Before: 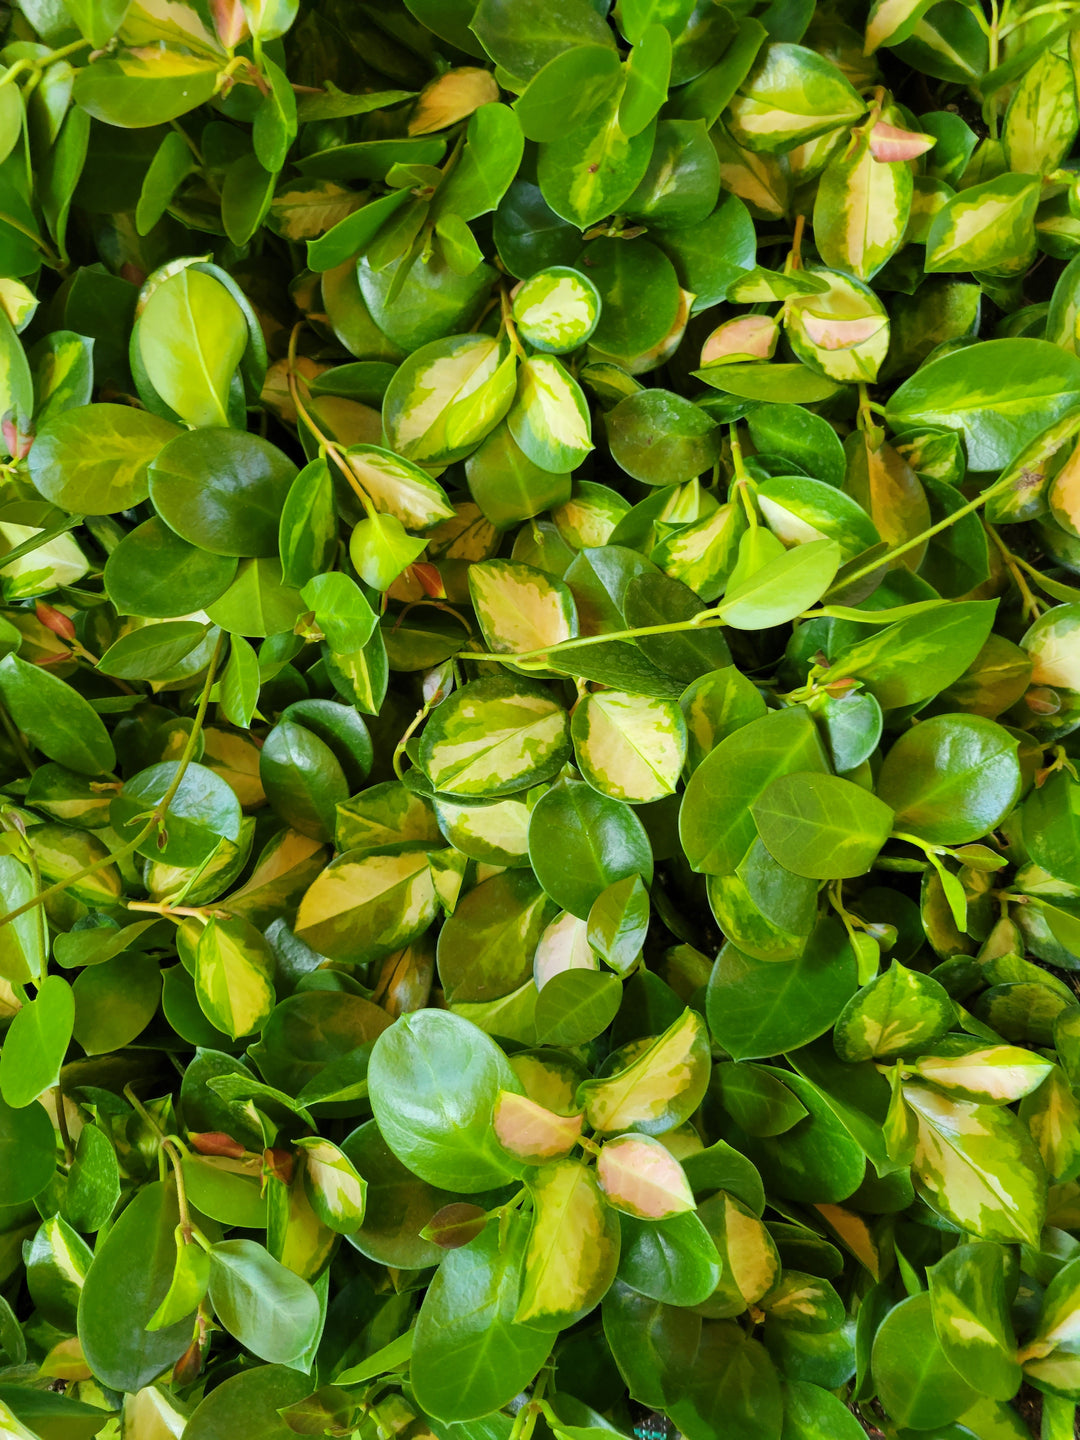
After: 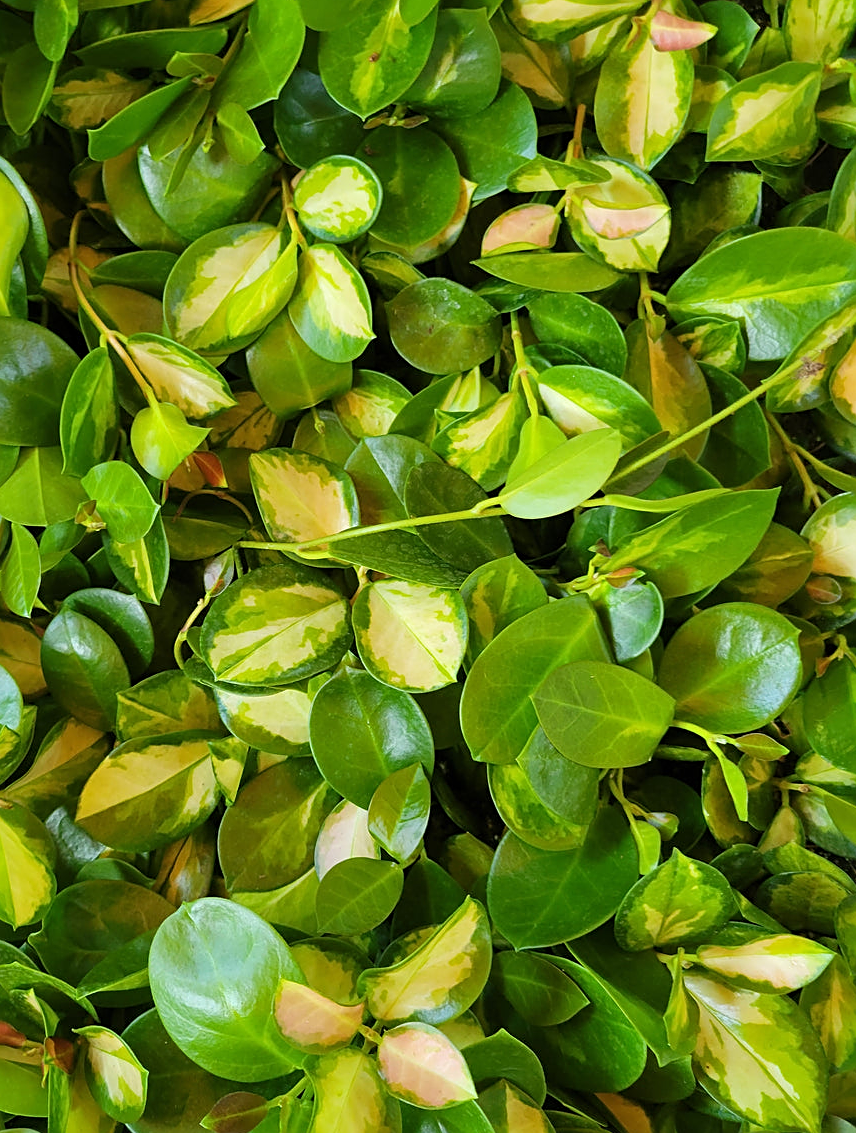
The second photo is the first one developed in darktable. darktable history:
sharpen: on, module defaults
crop and rotate: left 20.341%, top 7.74%, right 0.317%, bottom 13.545%
